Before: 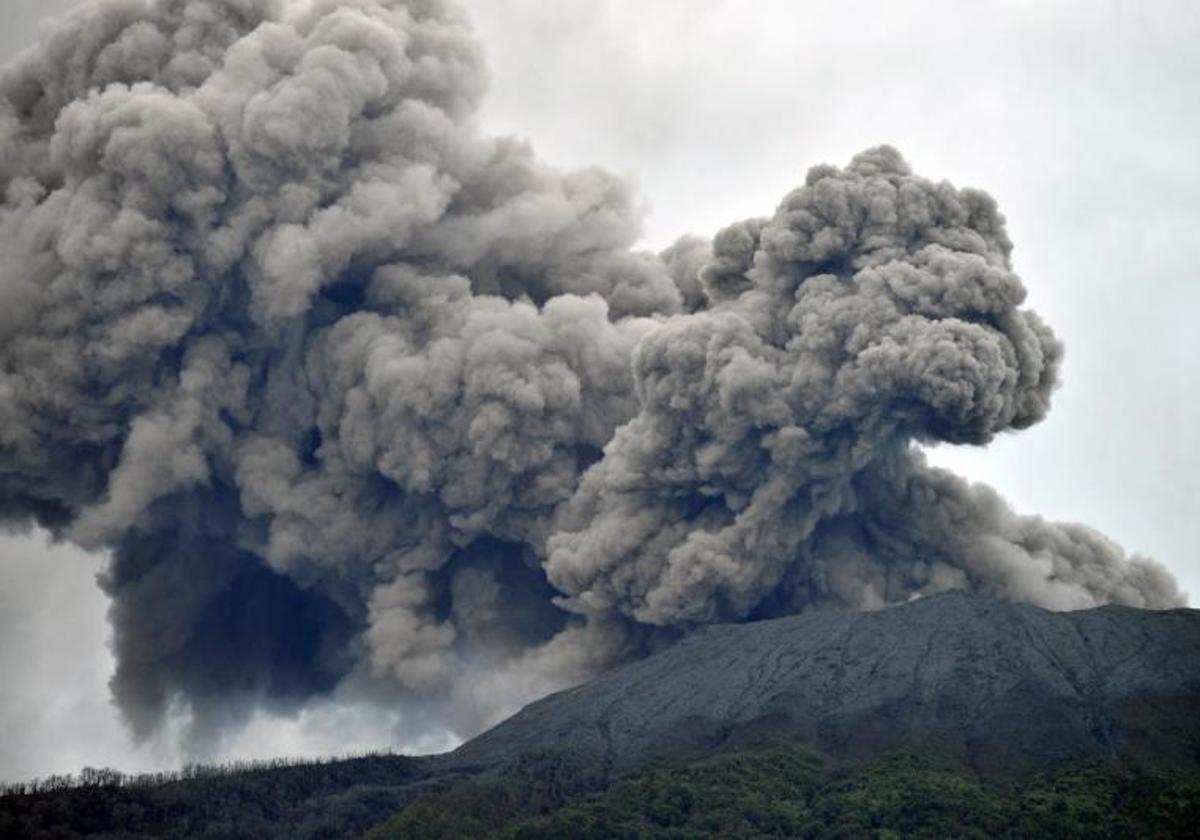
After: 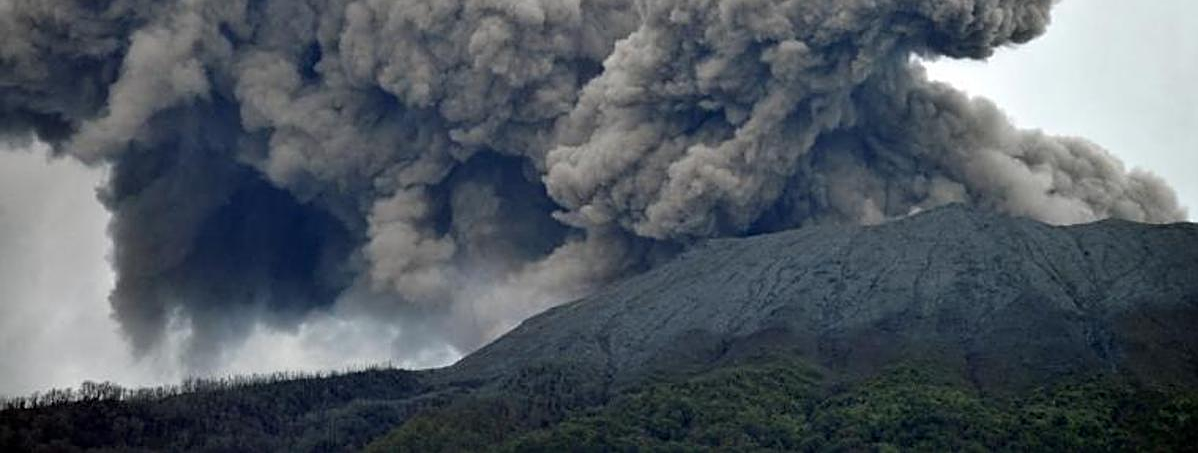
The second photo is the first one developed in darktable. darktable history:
crop and rotate: top 45.977%, right 0.099%
sharpen: on, module defaults
